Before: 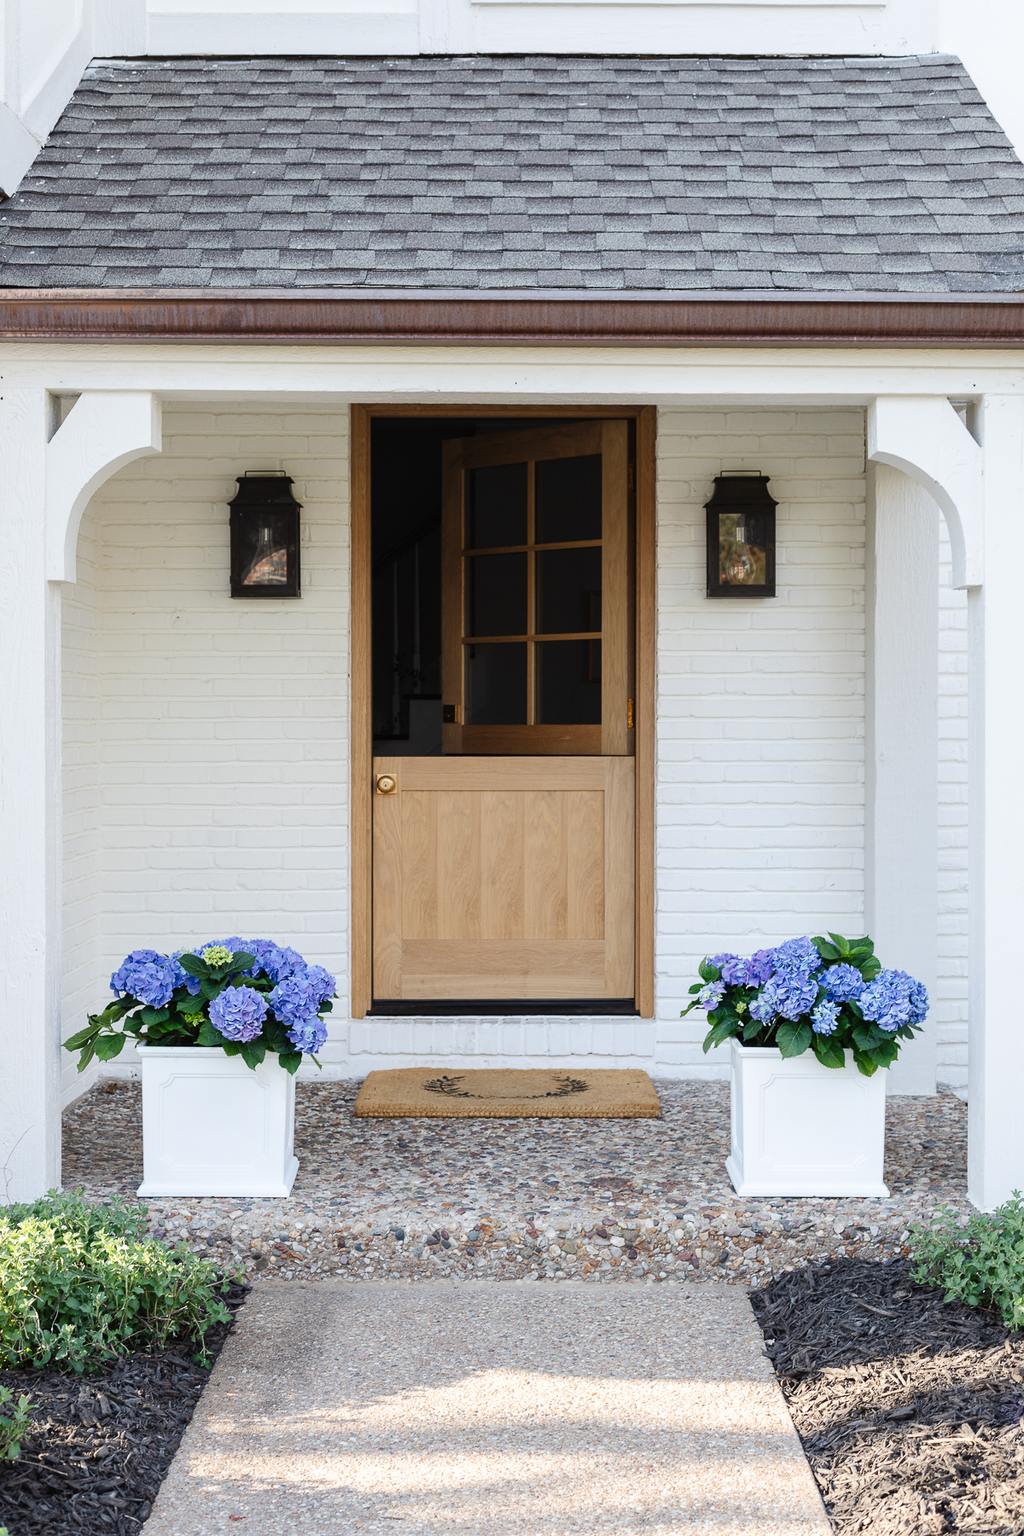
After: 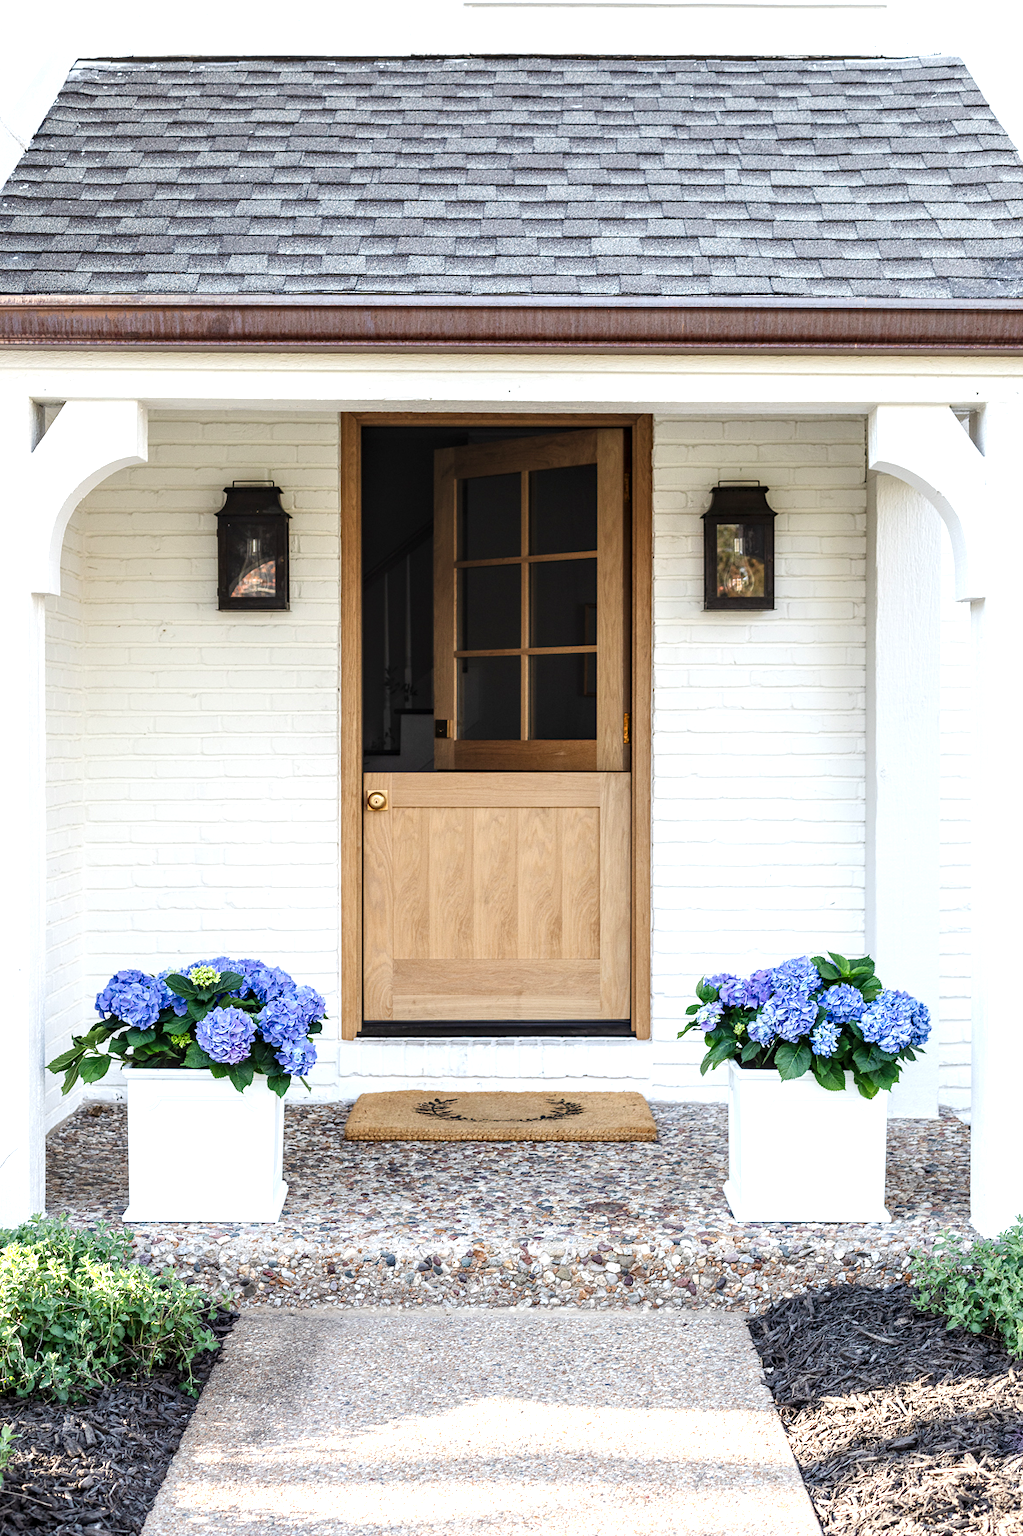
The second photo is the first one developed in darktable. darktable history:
crop: left 1.743%, right 0.268%, bottom 2.011%
exposure: exposure 0.6 EV, compensate highlight preservation false
local contrast: highlights 40%, shadows 60%, detail 136%, midtone range 0.514
